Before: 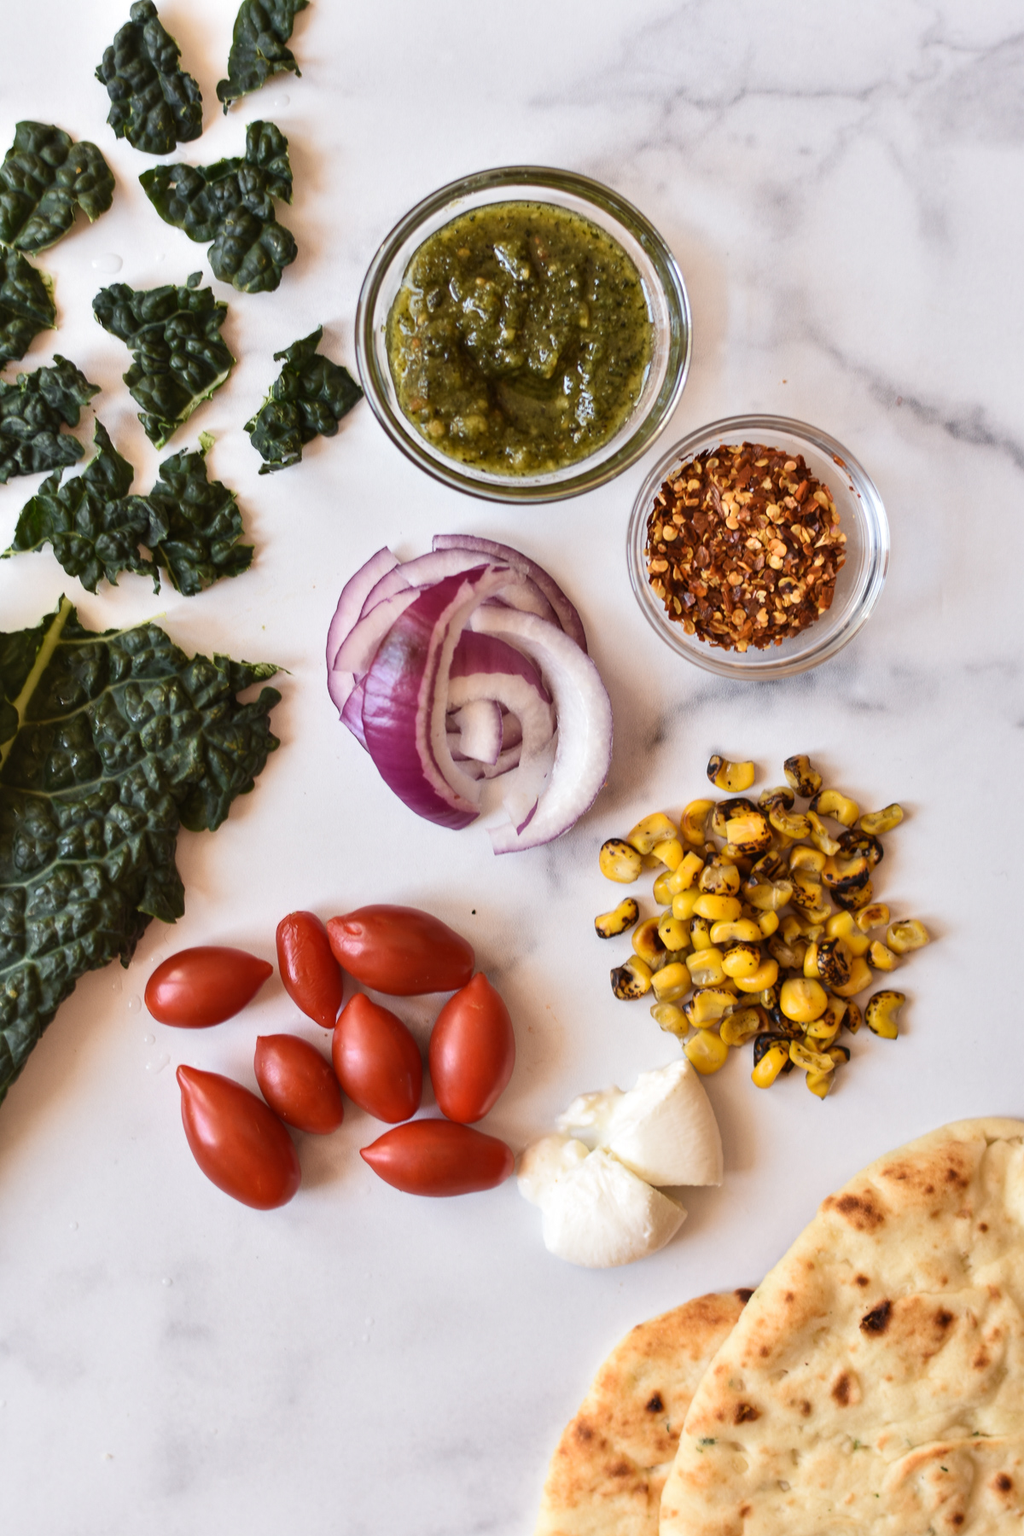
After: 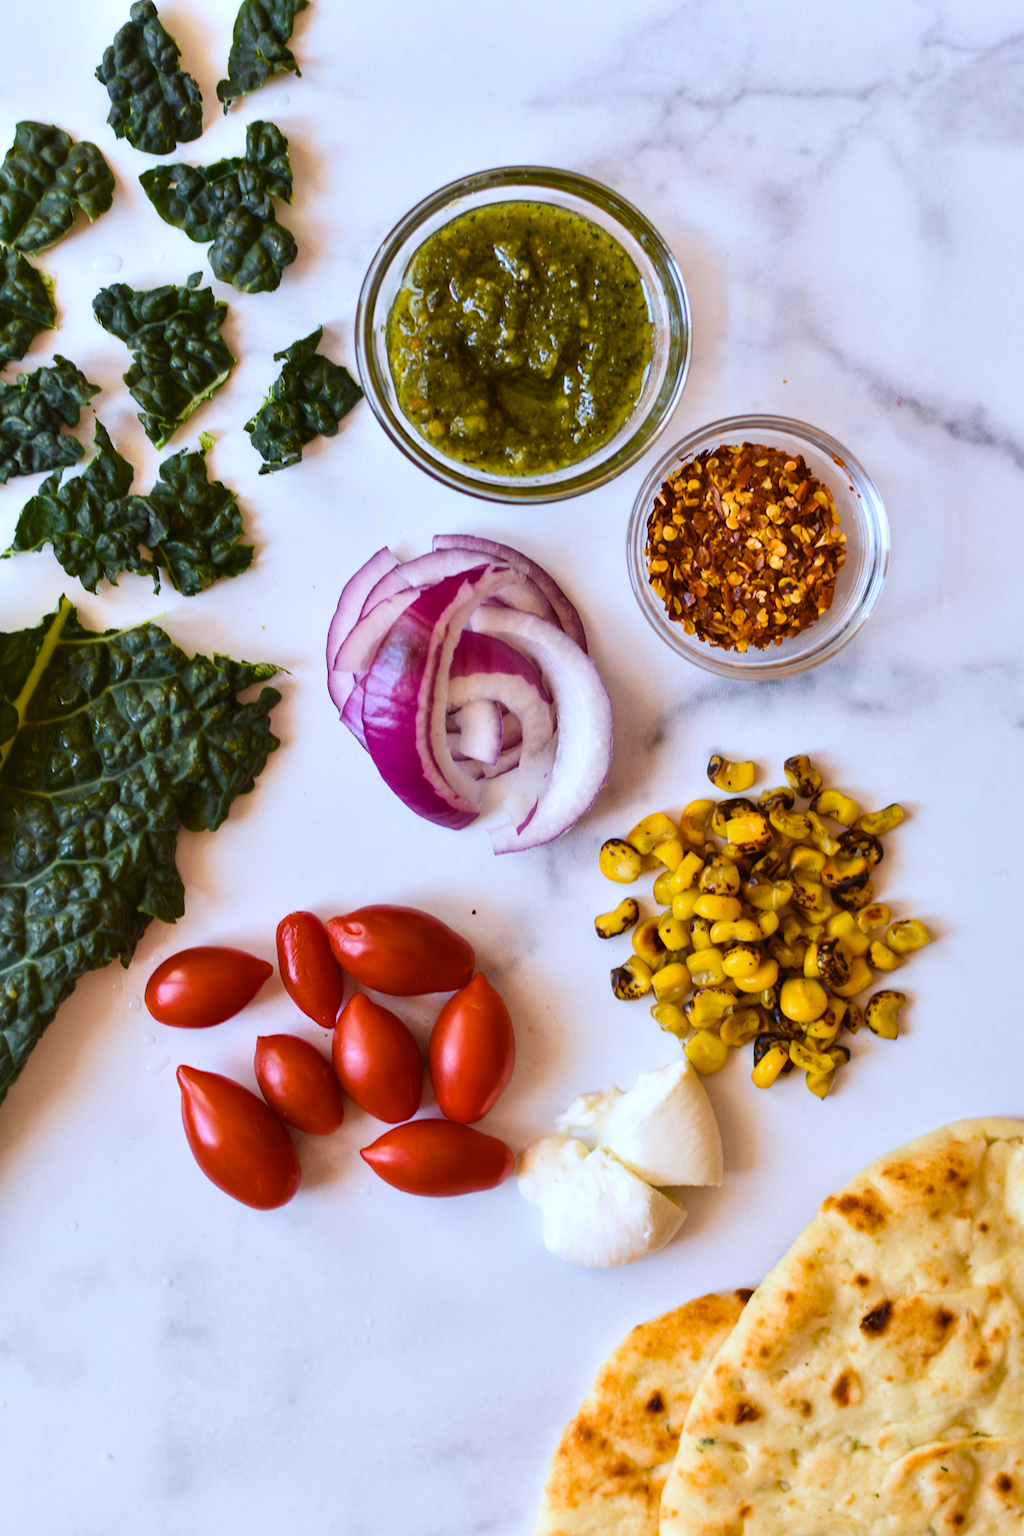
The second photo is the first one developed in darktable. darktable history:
white balance: red 0.954, blue 1.079
color balance rgb: linear chroma grading › global chroma 15%, perceptual saturation grading › global saturation 30%
